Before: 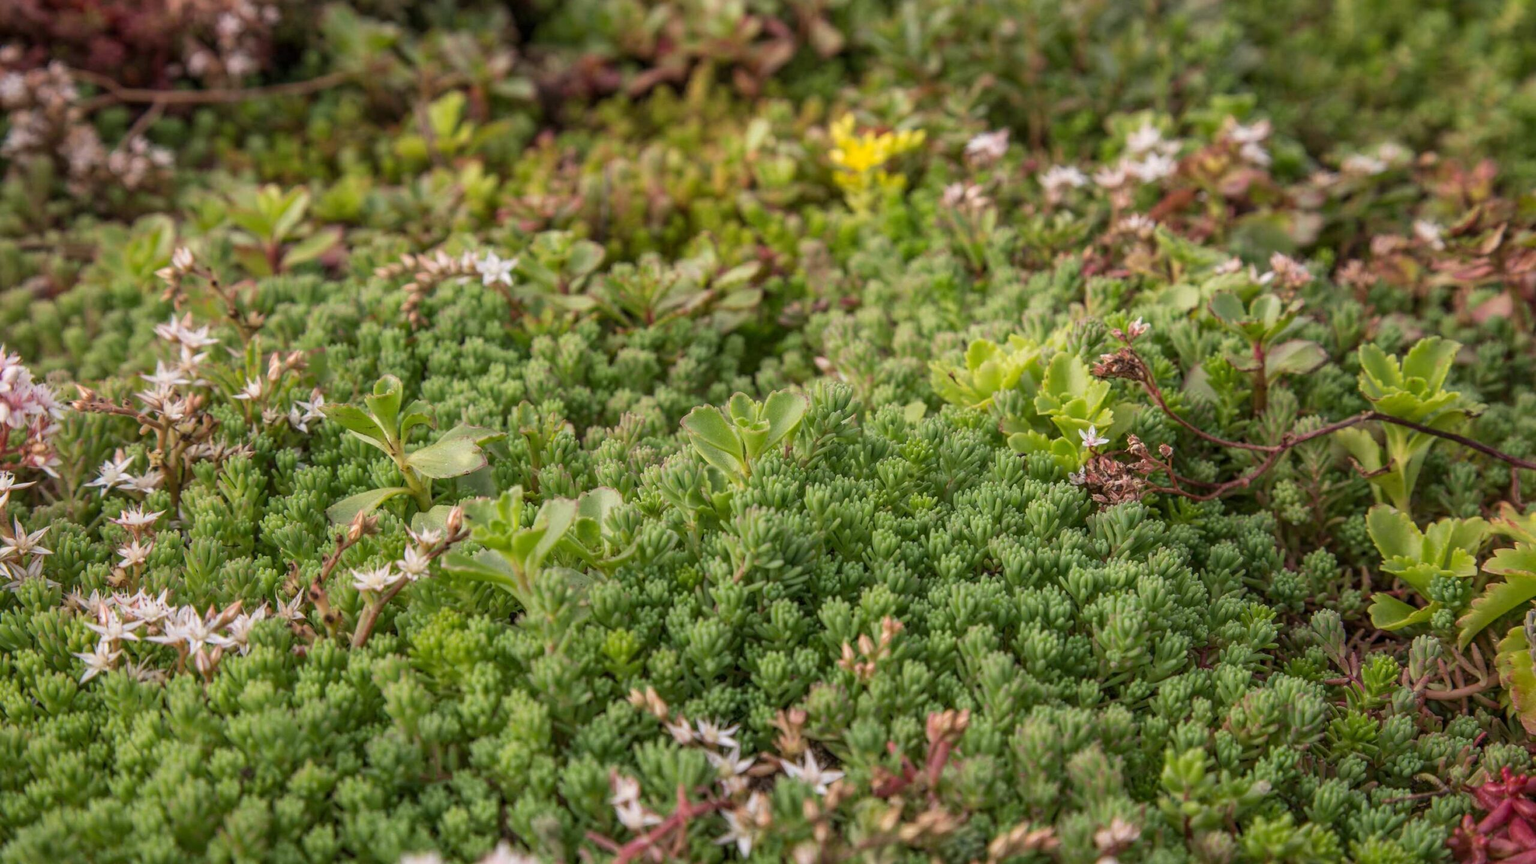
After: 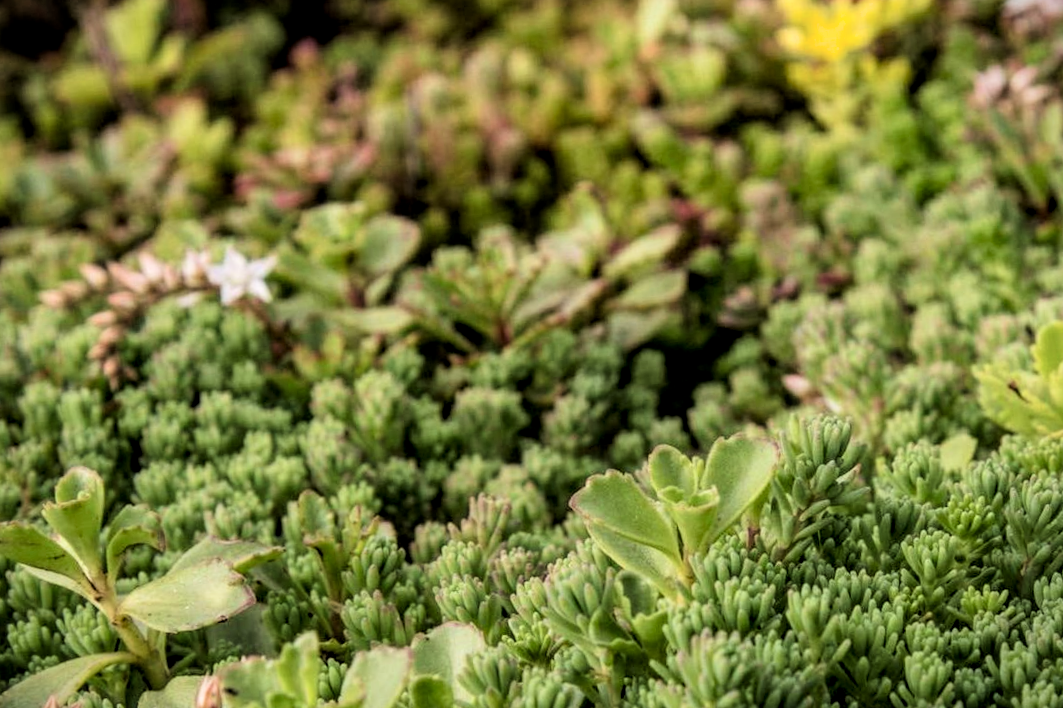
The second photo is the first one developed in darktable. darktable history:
filmic rgb: black relative exposure -4 EV, white relative exposure 3 EV, hardness 3.02, contrast 1.5
local contrast: on, module defaults
rotate and perspective: rotation -5°, crop left 0.05, crop right 0.952, crop top 0.11, crop bottom 0.89
crop: left 20.248%, top 10.86%, right 35.675%, bottom 34.321%
vignetting: fall-off start 97.23%, saturation -0.024, center (-0.033, -0.042), width/height ratio 1.179, unbound false
velvia: strength 15%
